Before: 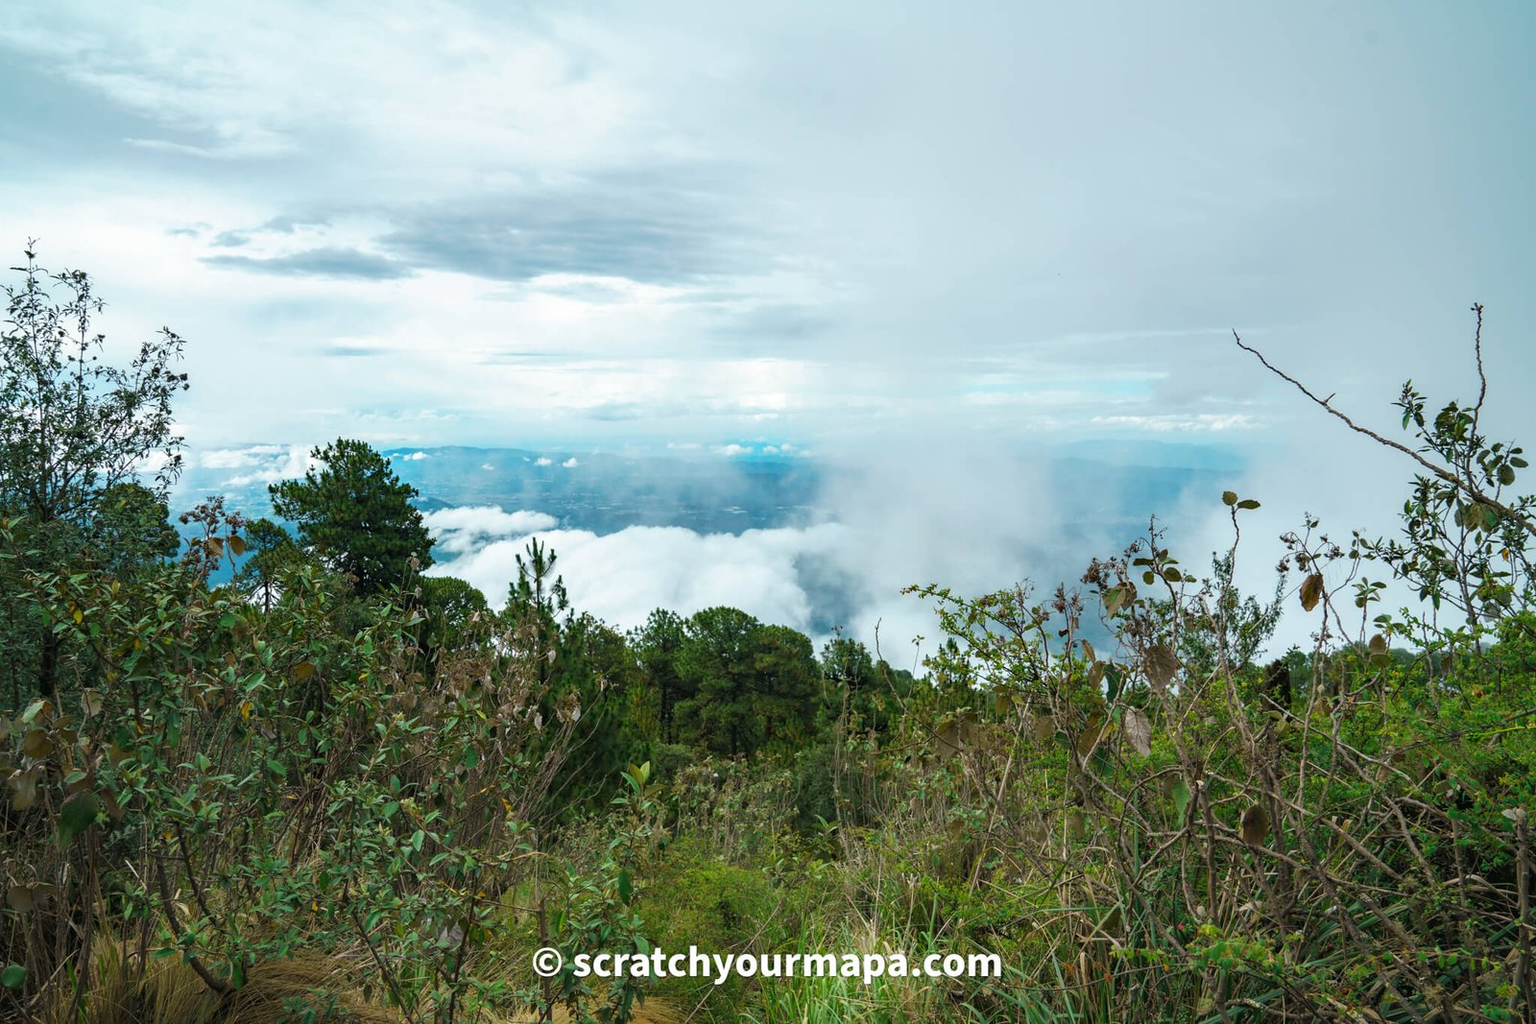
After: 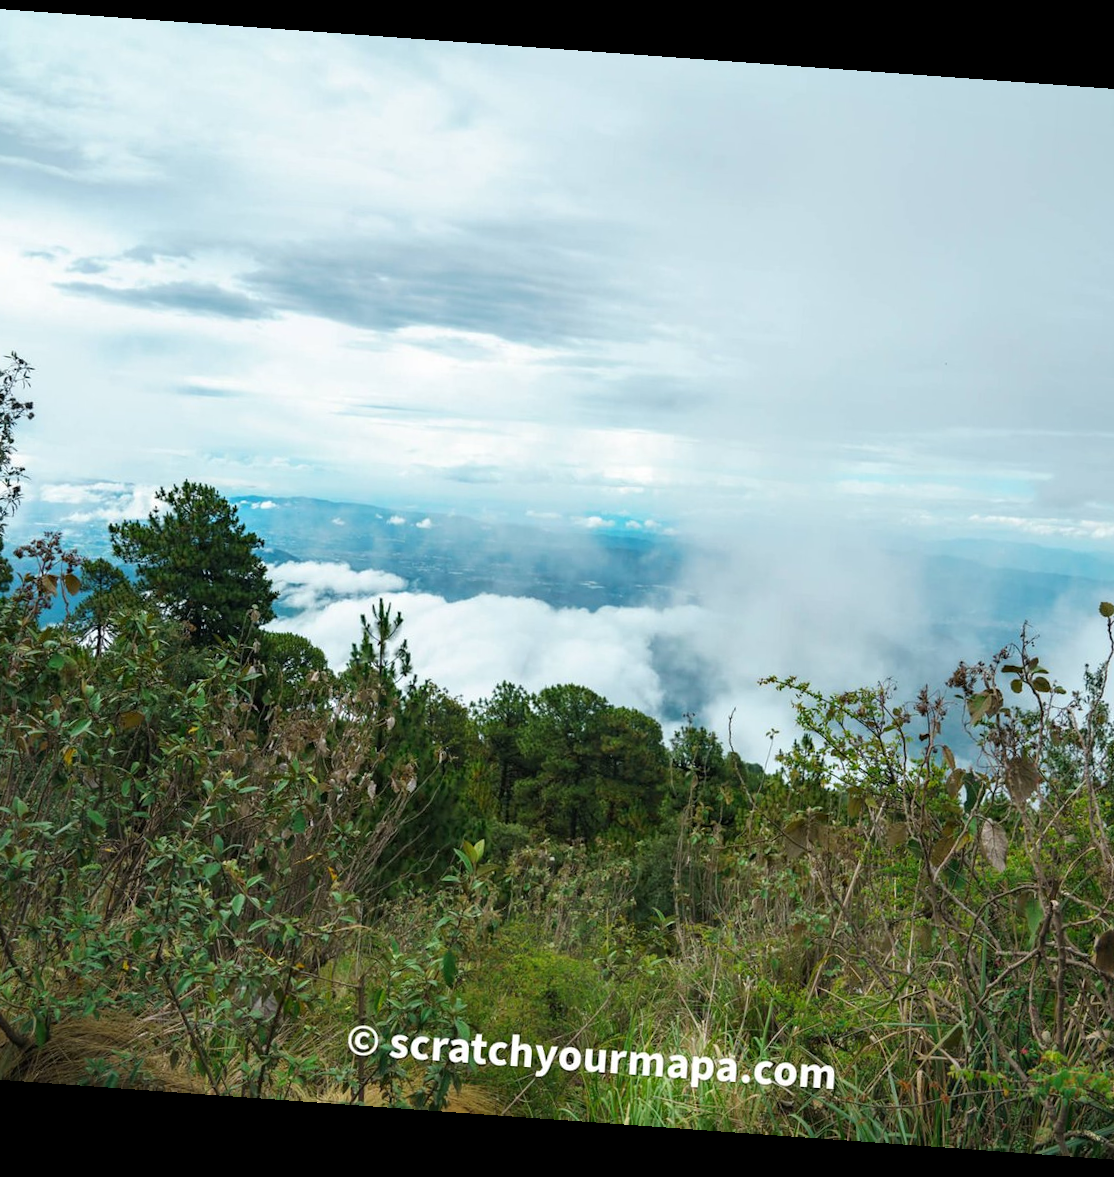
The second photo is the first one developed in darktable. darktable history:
tone equalizer: on, module defaults
rotate and perspective: rotation 4.1°, automatic cropping off
crop and rotate: left 12.648%, right 20.685%
